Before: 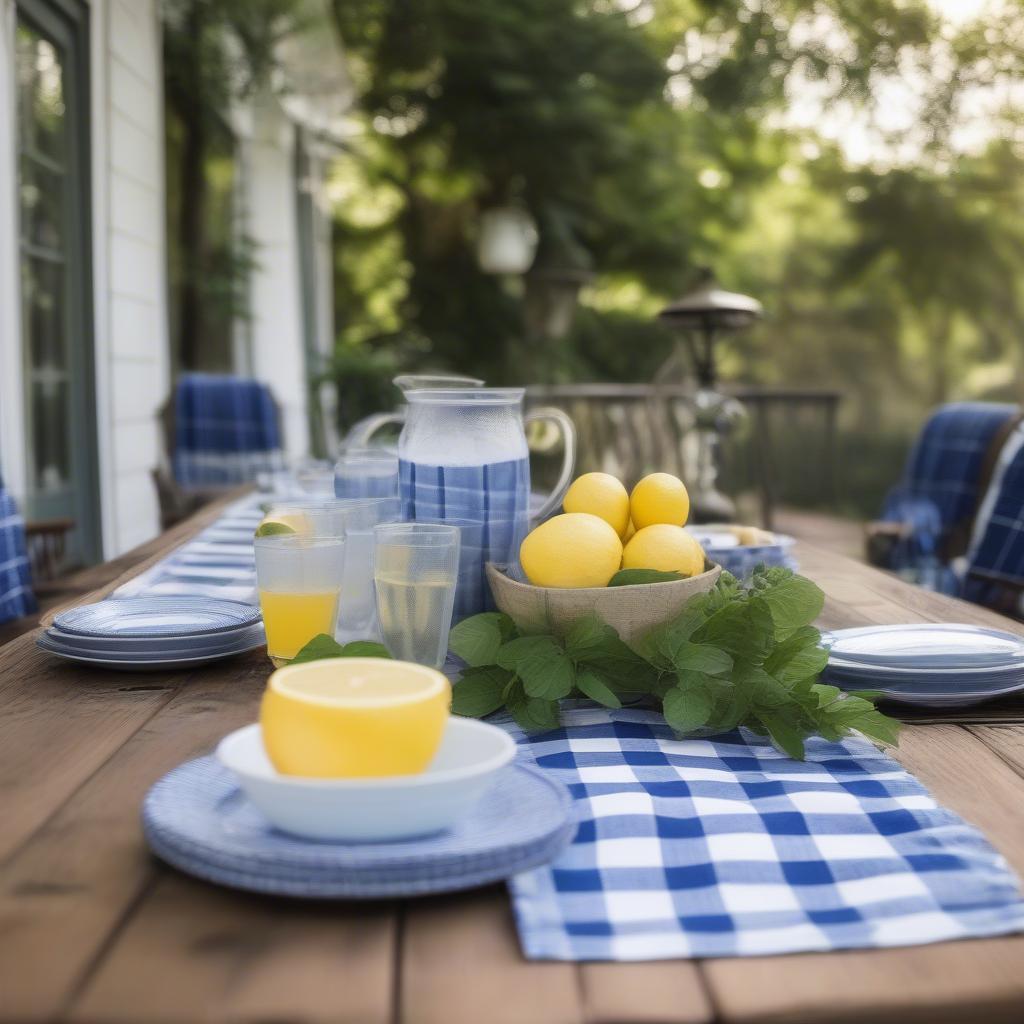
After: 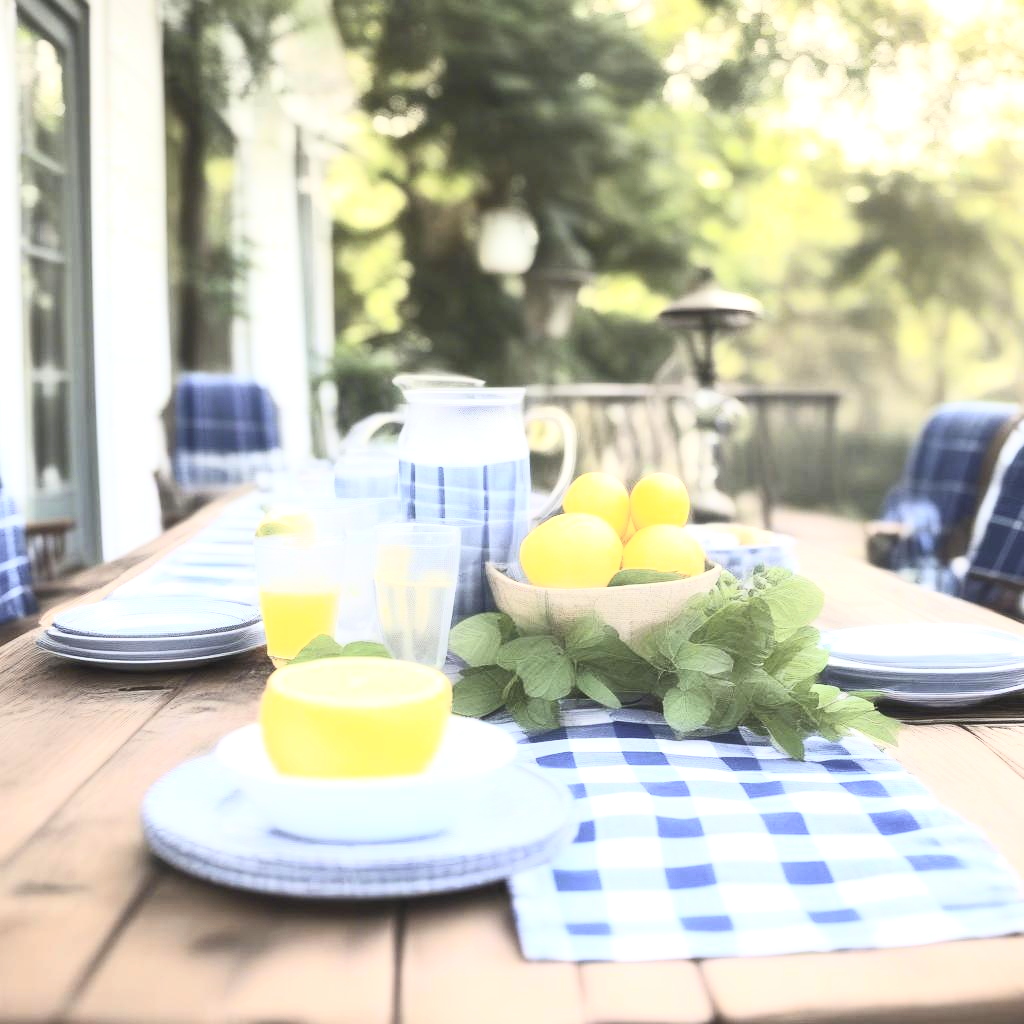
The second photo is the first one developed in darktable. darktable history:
exposure: black level correction 0, exposure 0.952 EV, compensate highlight preservation false
contrast brightness saturation: contrast 0.421, brightness 0.552, saturation -0.199
